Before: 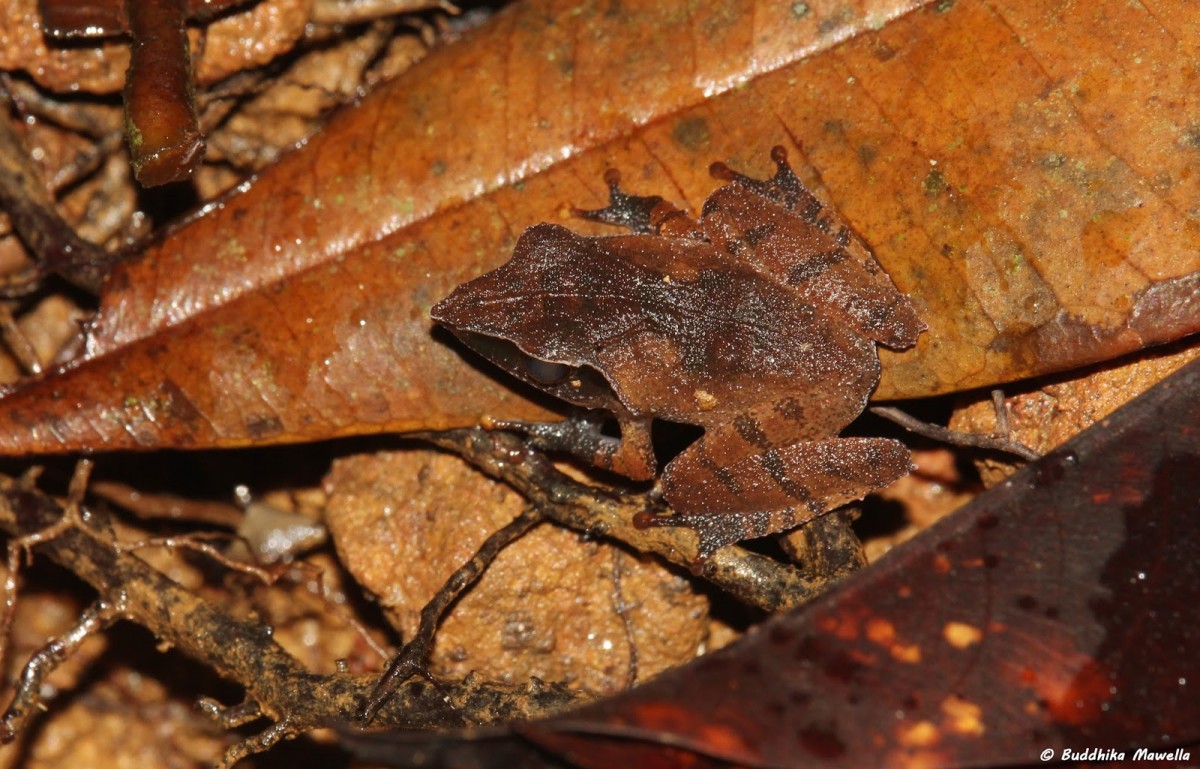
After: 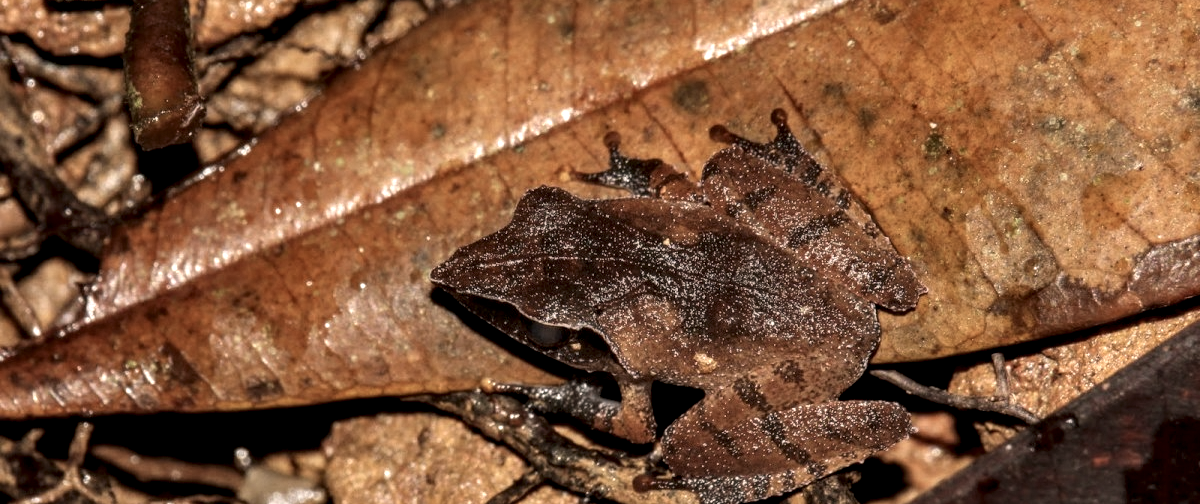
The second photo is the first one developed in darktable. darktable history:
crop and rotate: top 4.848%, bottom 29.503%
local contrast: highlights 20%, shadows 70%, detail 170%
color correction: highlights a* 5.59, highlights b* 5.24, saturation 0.68
